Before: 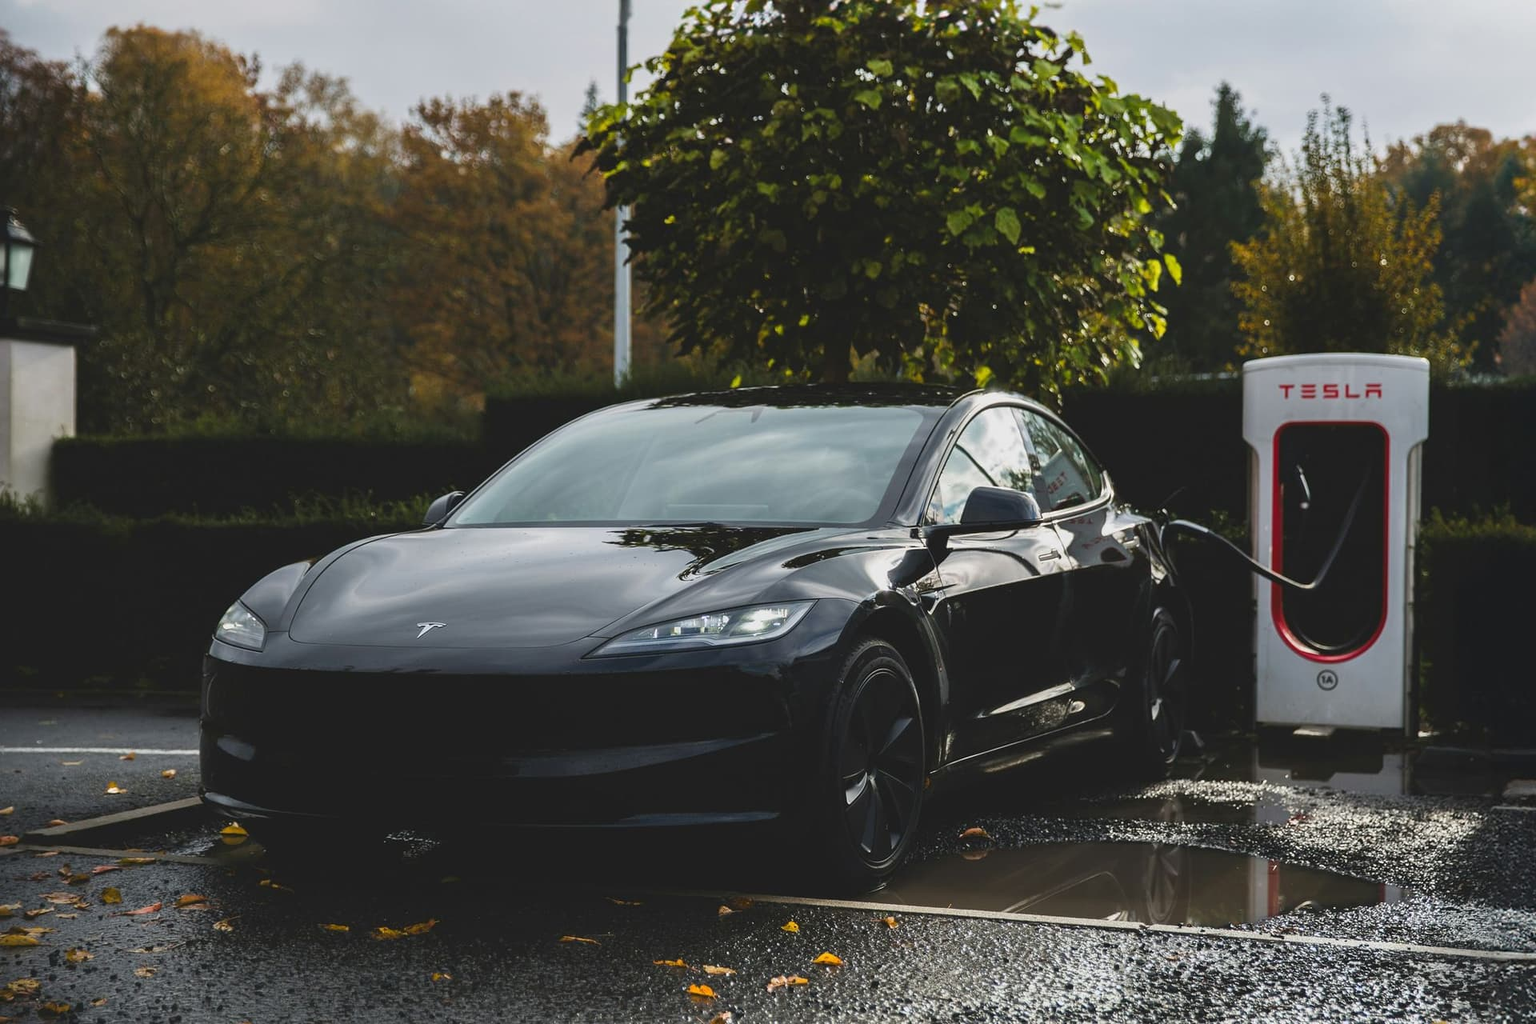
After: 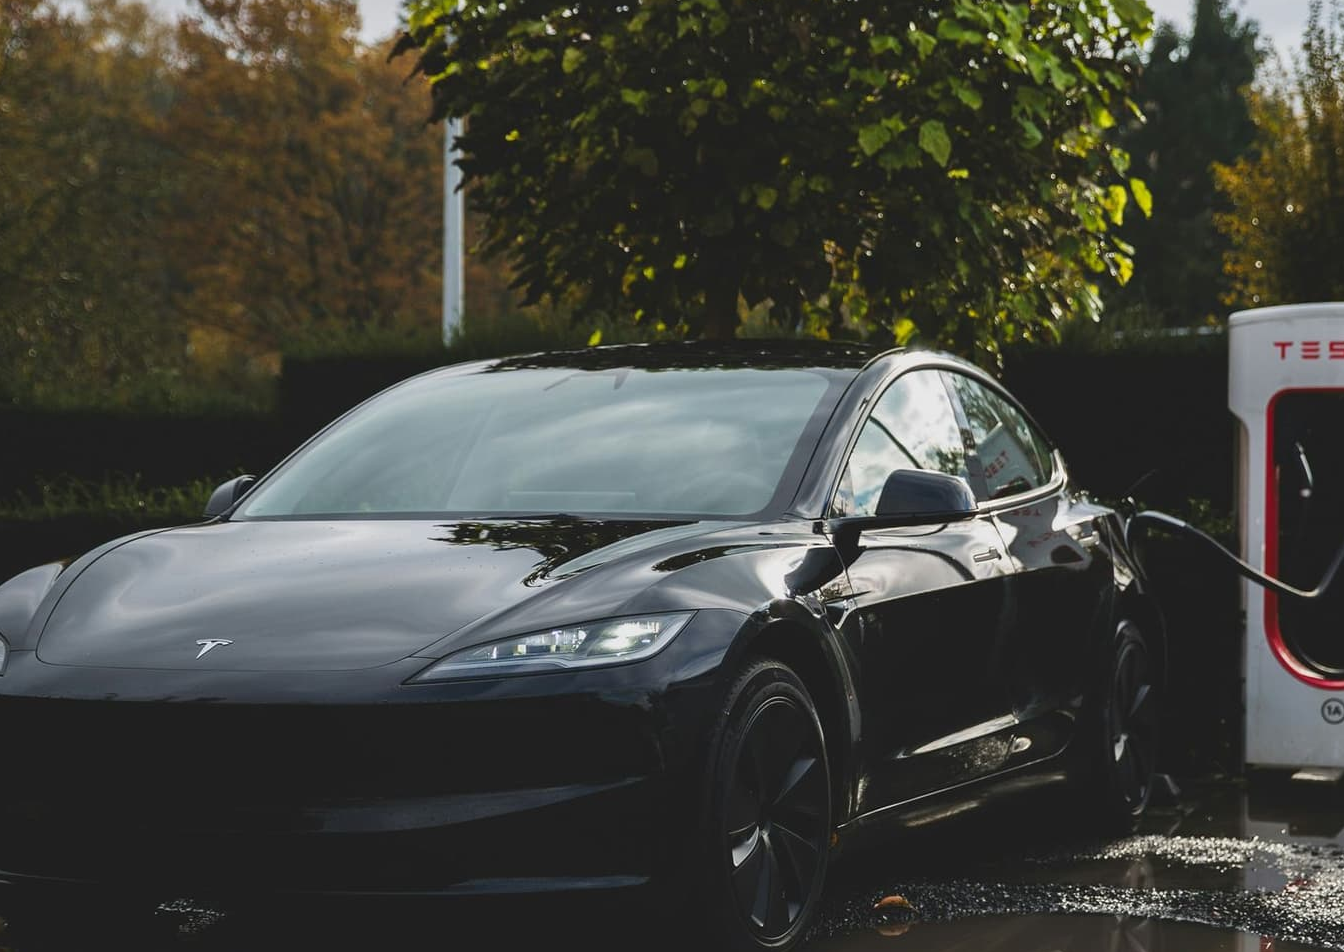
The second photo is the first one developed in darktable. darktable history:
crop and rotate: left 16.938%, top 10.901%, right 13.034%, bottom 14.689%
